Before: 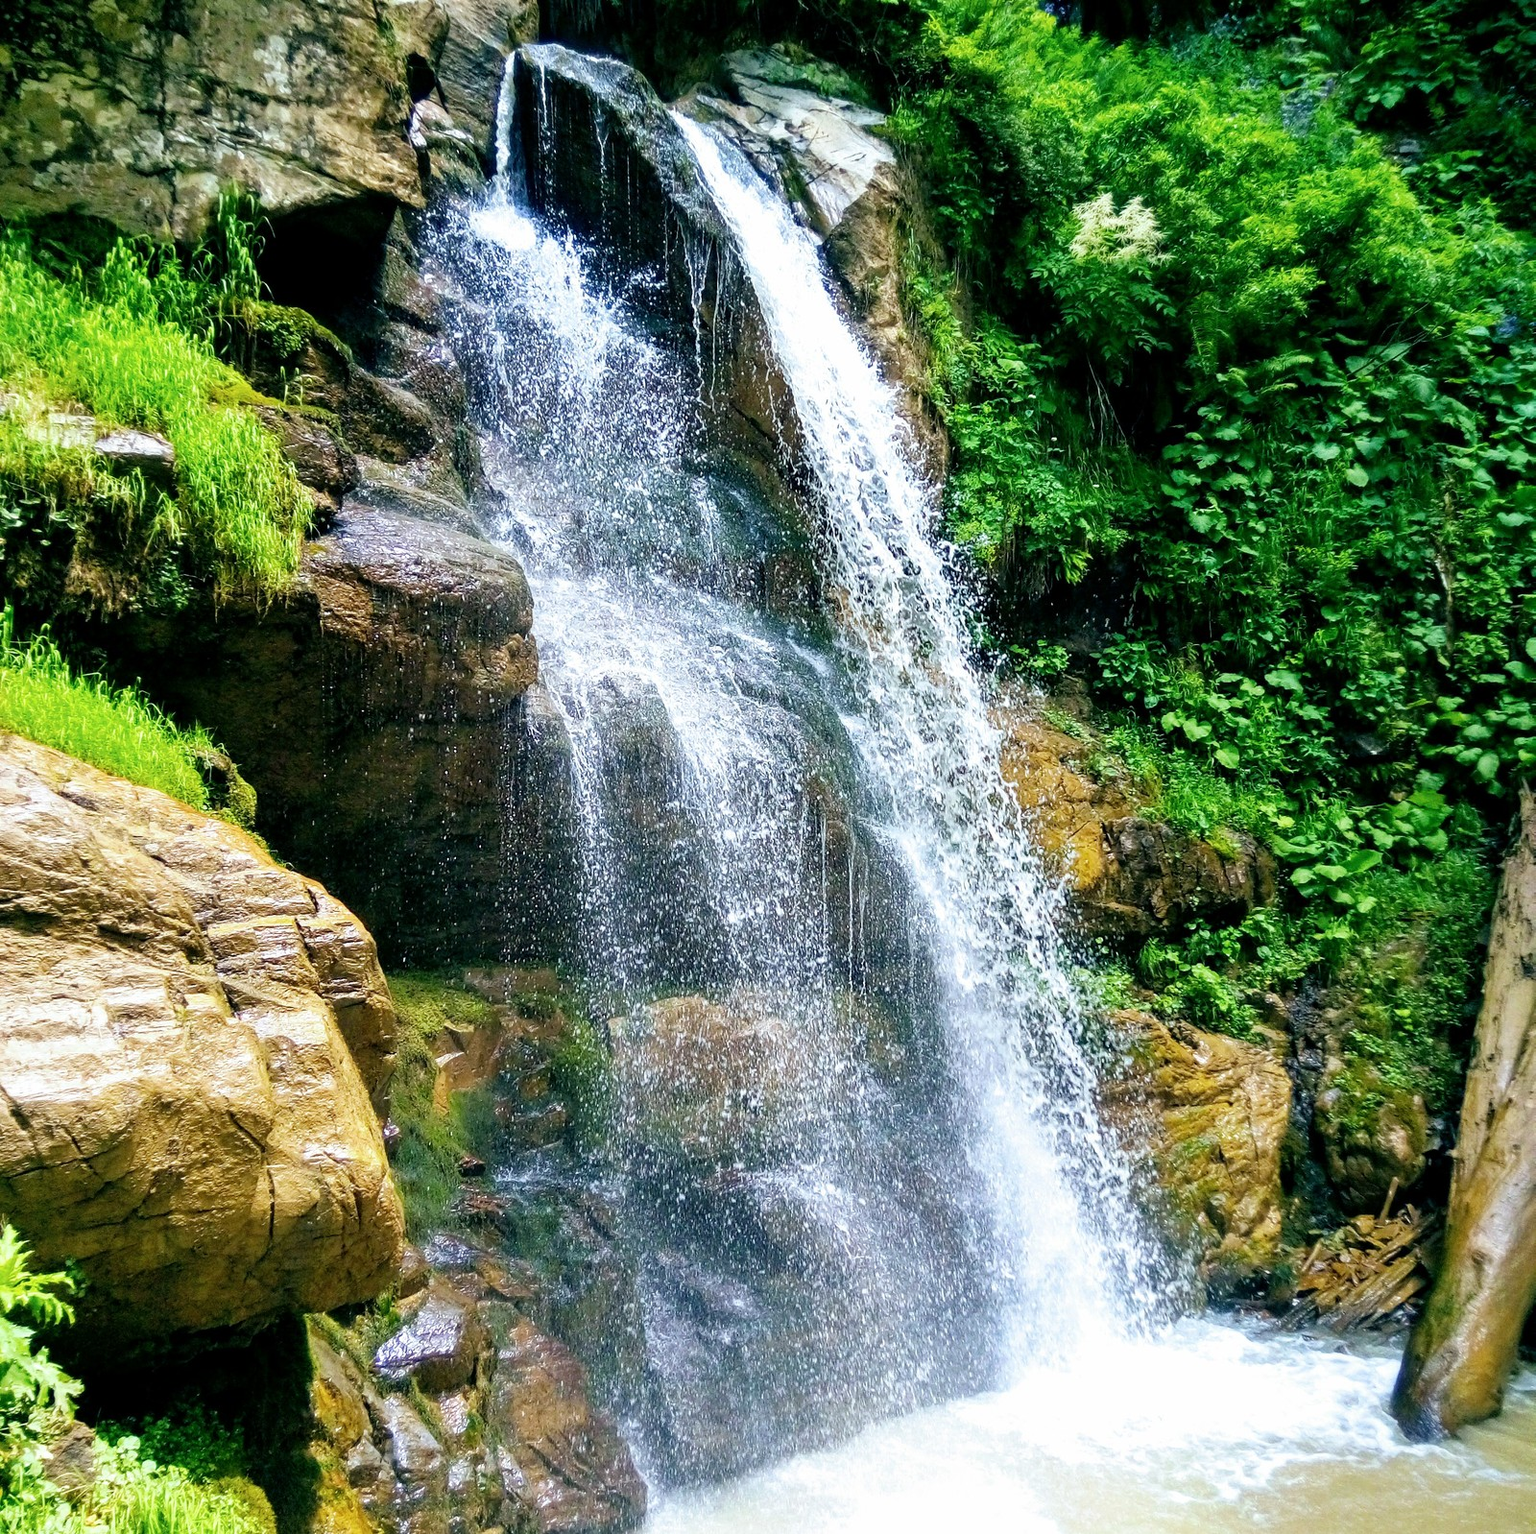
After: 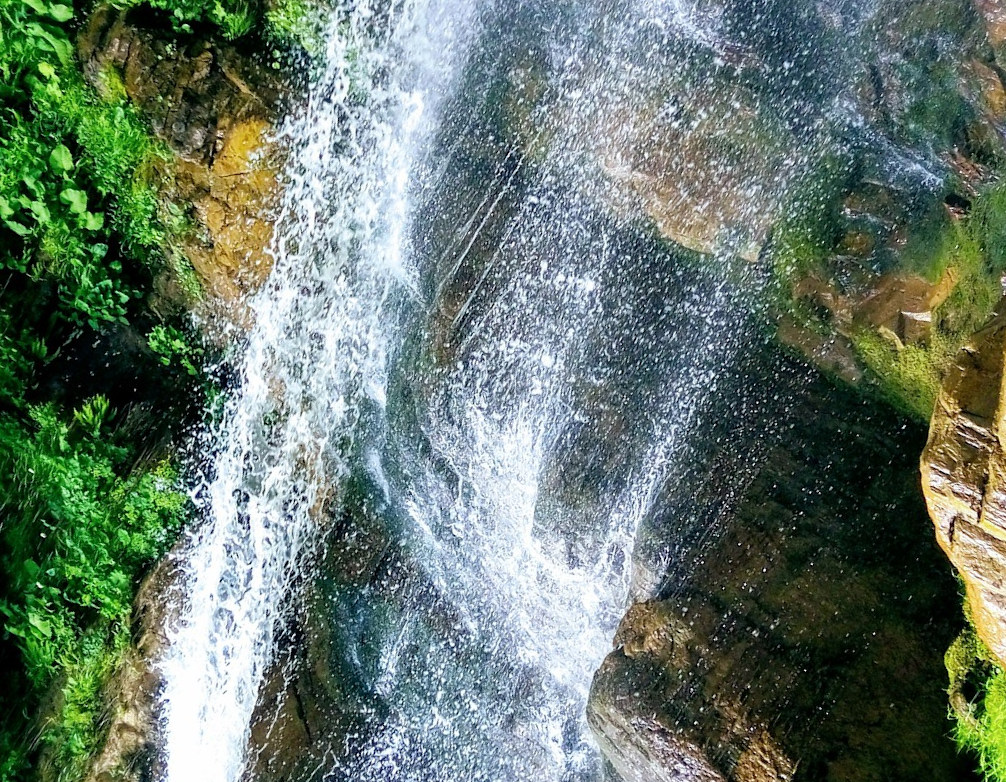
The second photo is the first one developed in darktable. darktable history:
crop and rotate: angle 148.47°, left 9.125%, top 15.627%, right 4.359%, bottom 16.963%
